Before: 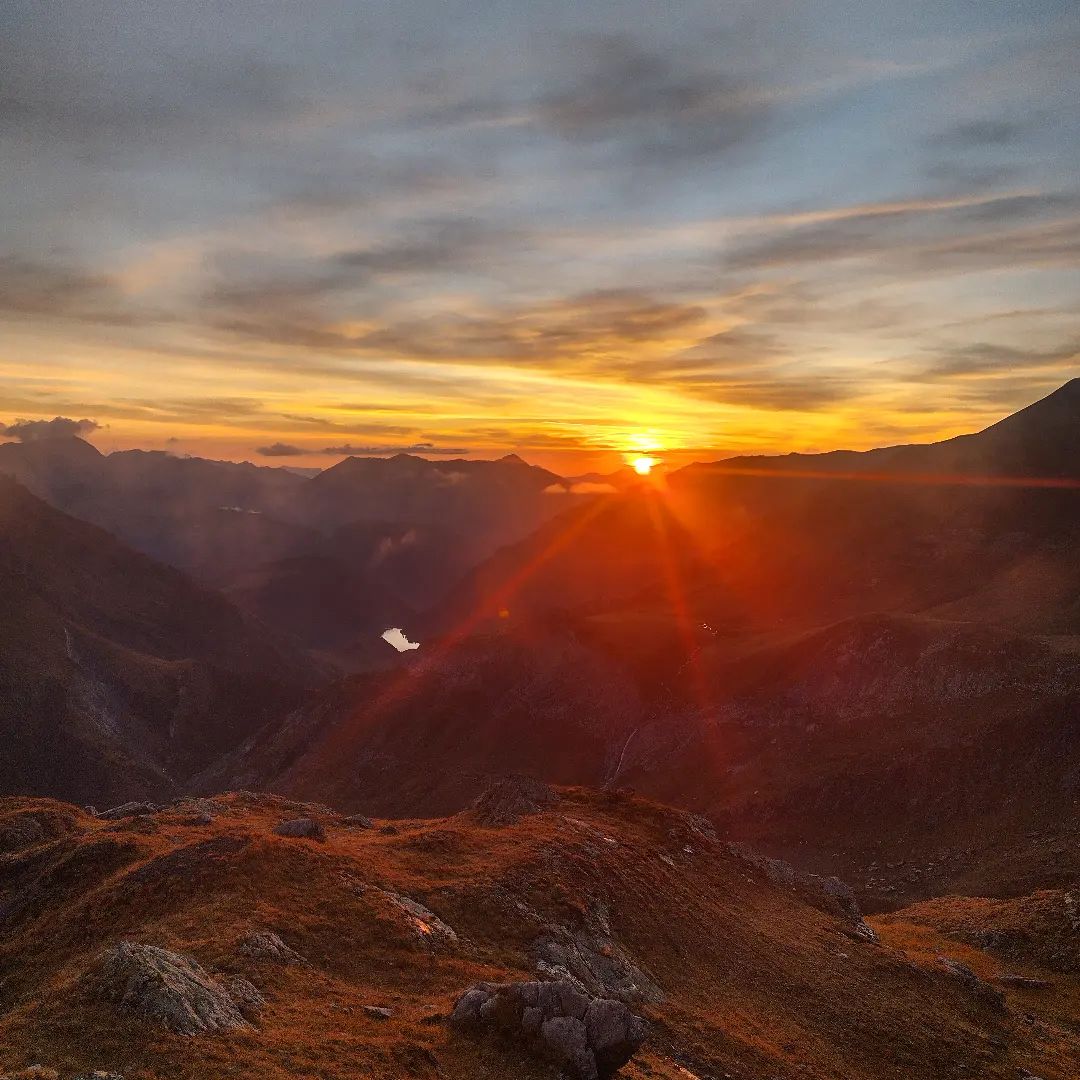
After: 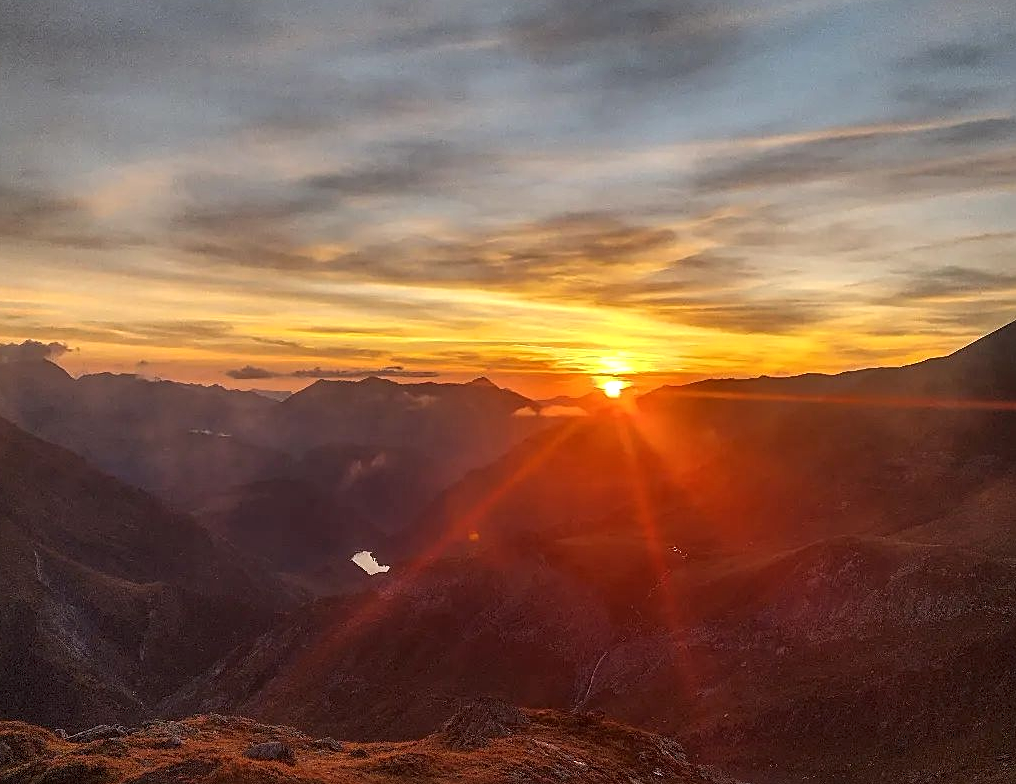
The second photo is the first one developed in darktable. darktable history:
crop: left 2.855%, top 7.212%, right 3.008%, bottom 20.182%
tone equalizer: edges refinement/feathering 500, mask exposure compensation -1.57 EV, preserve details no
sharpen: amount 0.498
local contrast: on, module defaults
